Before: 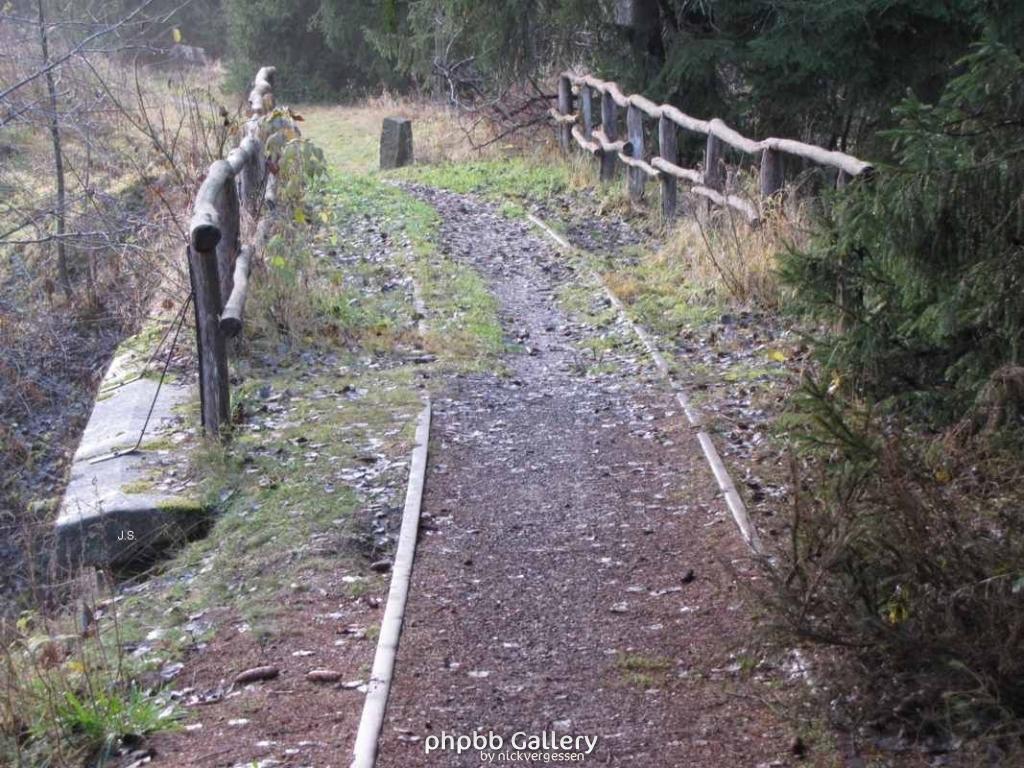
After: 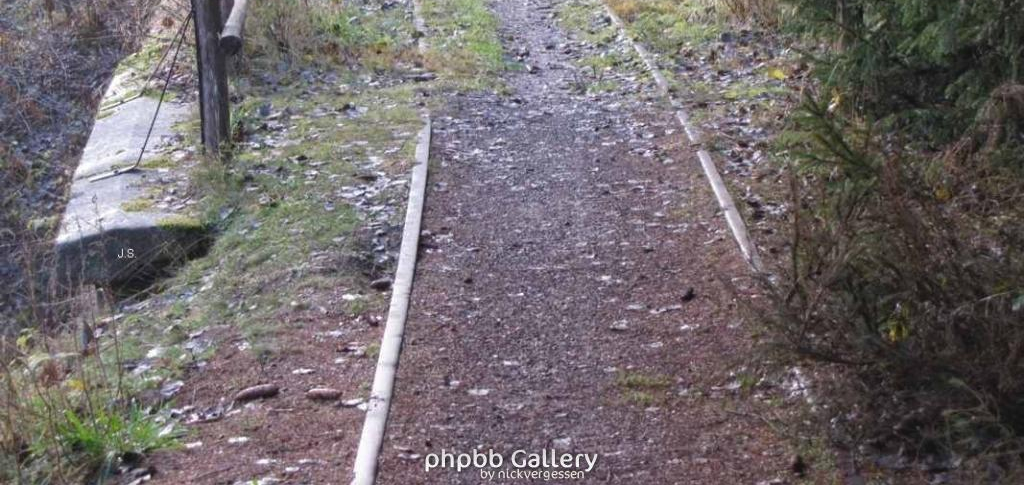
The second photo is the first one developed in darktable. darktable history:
haze removal: strength 0.025, distance 0.252, compatibility mode true, adaptive false
crop and rotate: top 36.809%
tone curve: curves: ch0 [(0, 0) (0.003, 0.051) (0.011, 0.054) (0.025, 0.056) (0.044, 0.07) (0.069, 0.092) (0.1, 0.119) (0.136, 0.149) (0.177, 0.189) (0.224, 0.231) (0.277, 0.278) (0.335, 0.329) (0.399, 0.386) (0.468, 0.454) (0.543, 0.524) (0.623, 0.603) (0.709, 0.687) (0.801, 0.776) (0.898, 0.878) (1, 1)], color space Lab, independent channels, preserve colors none
